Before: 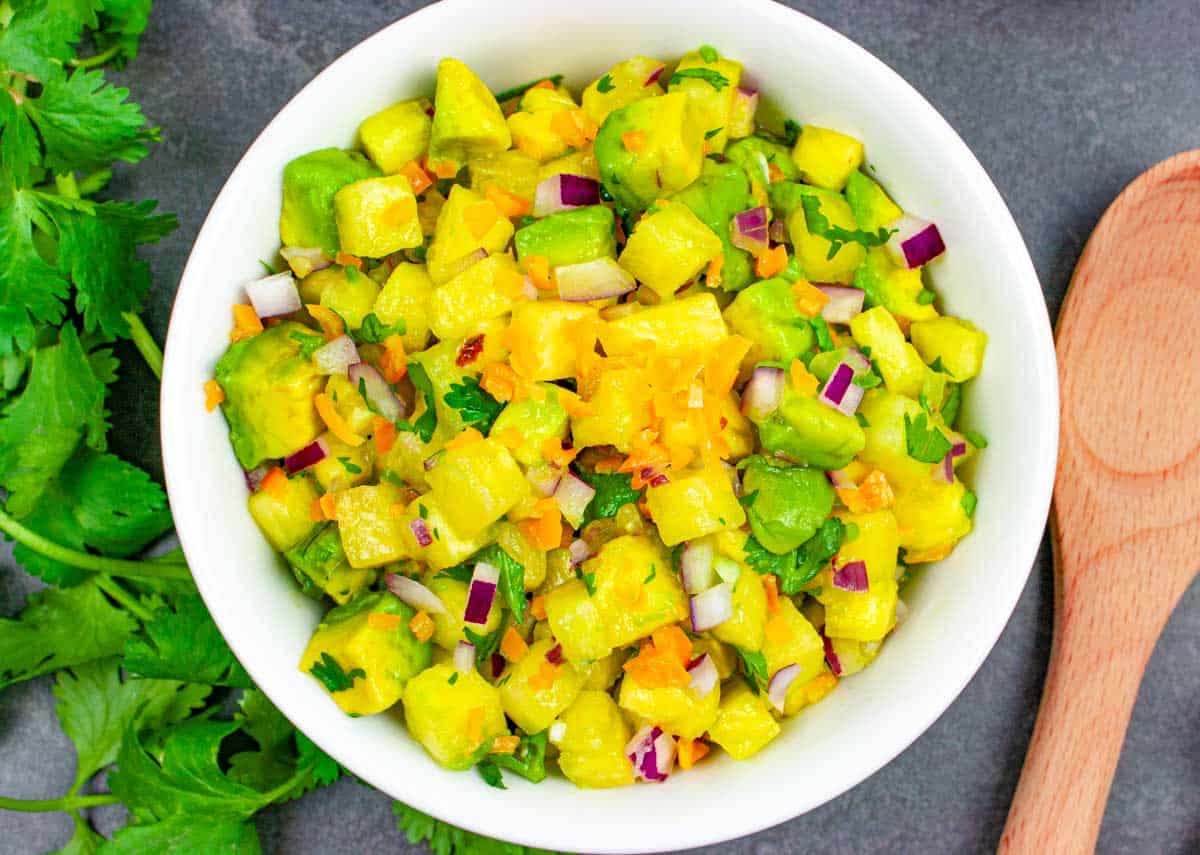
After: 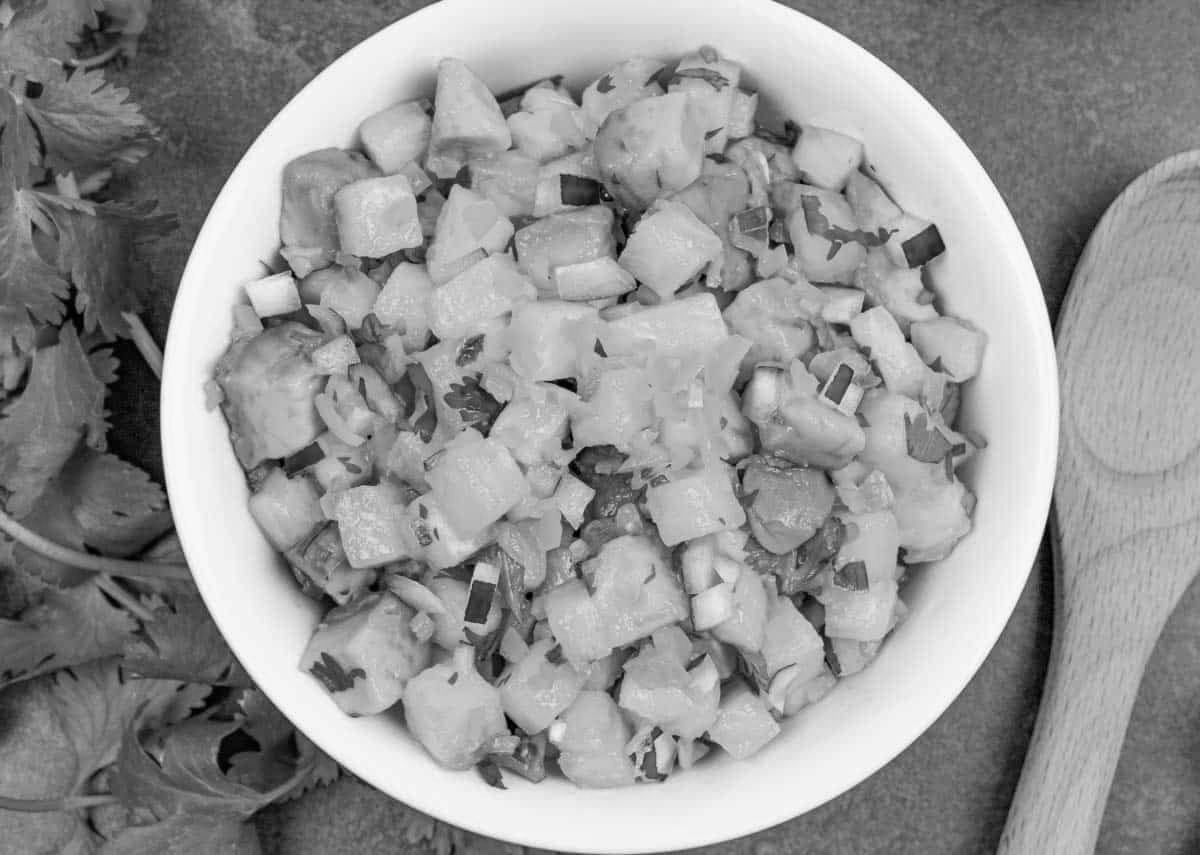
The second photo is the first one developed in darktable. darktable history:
color calibration: output gray [0.28, 0.41, 0.31, 0], illuminant same as pipeline (D50), adaptation XYZ, x 0.346, y 0.358, temperature 5005.3 K
